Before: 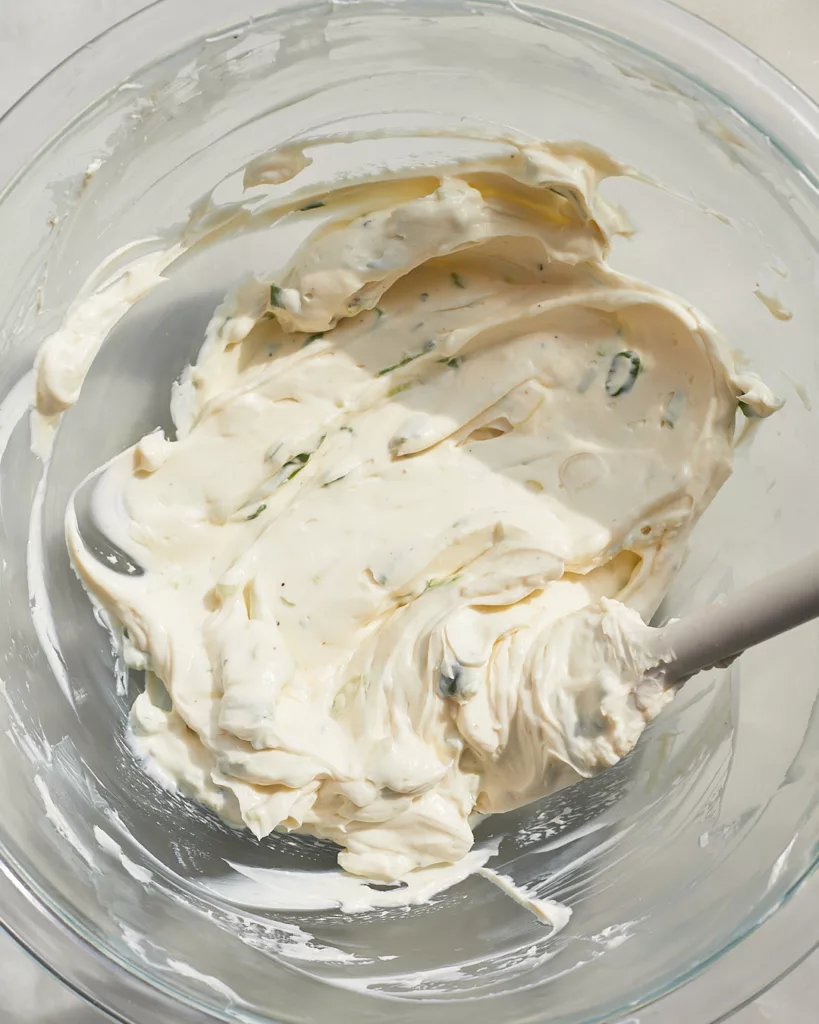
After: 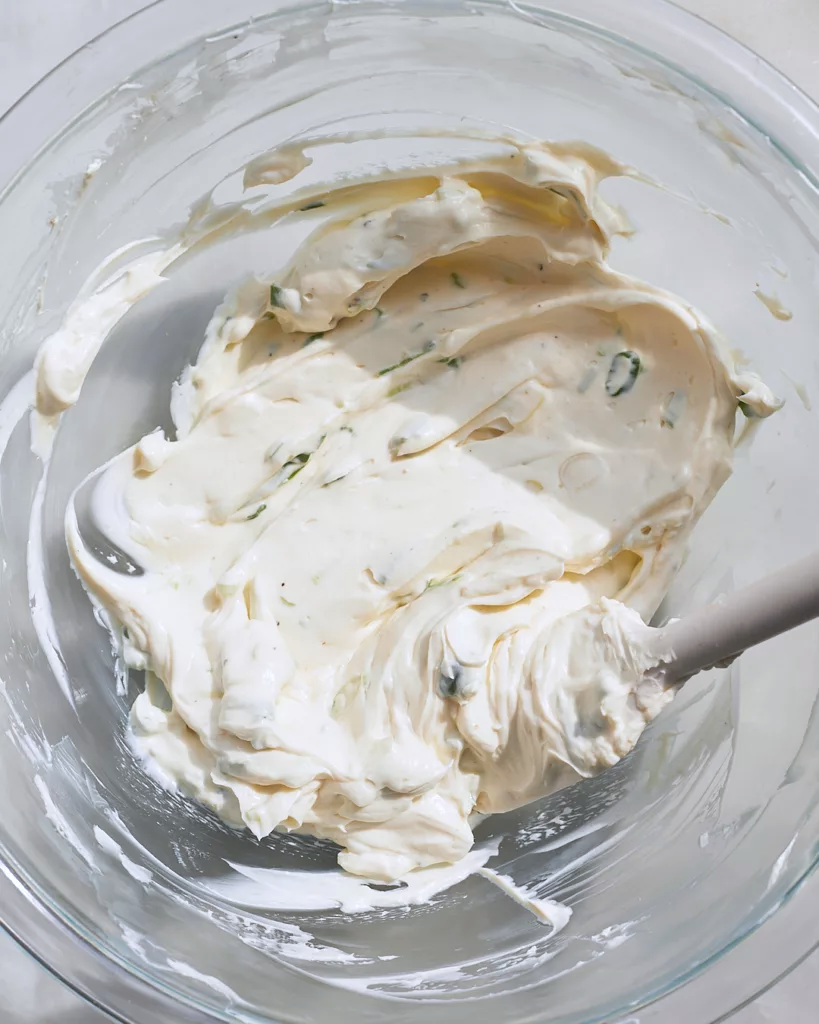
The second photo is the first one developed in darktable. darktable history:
color calibration: illuminant as shot in camera, x 0.358, y 0.373, temperature 4628.91 K, gamut compression 0.973
